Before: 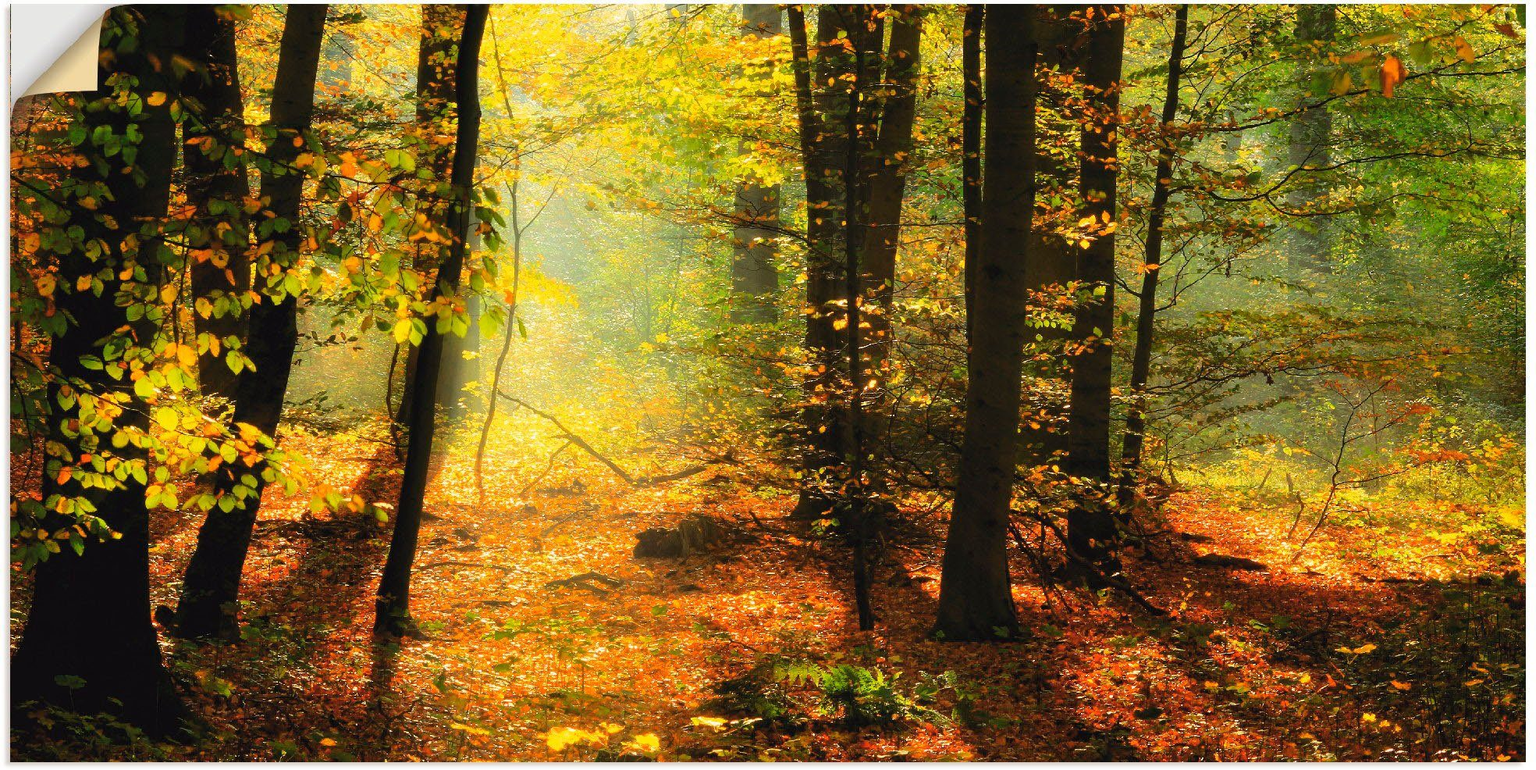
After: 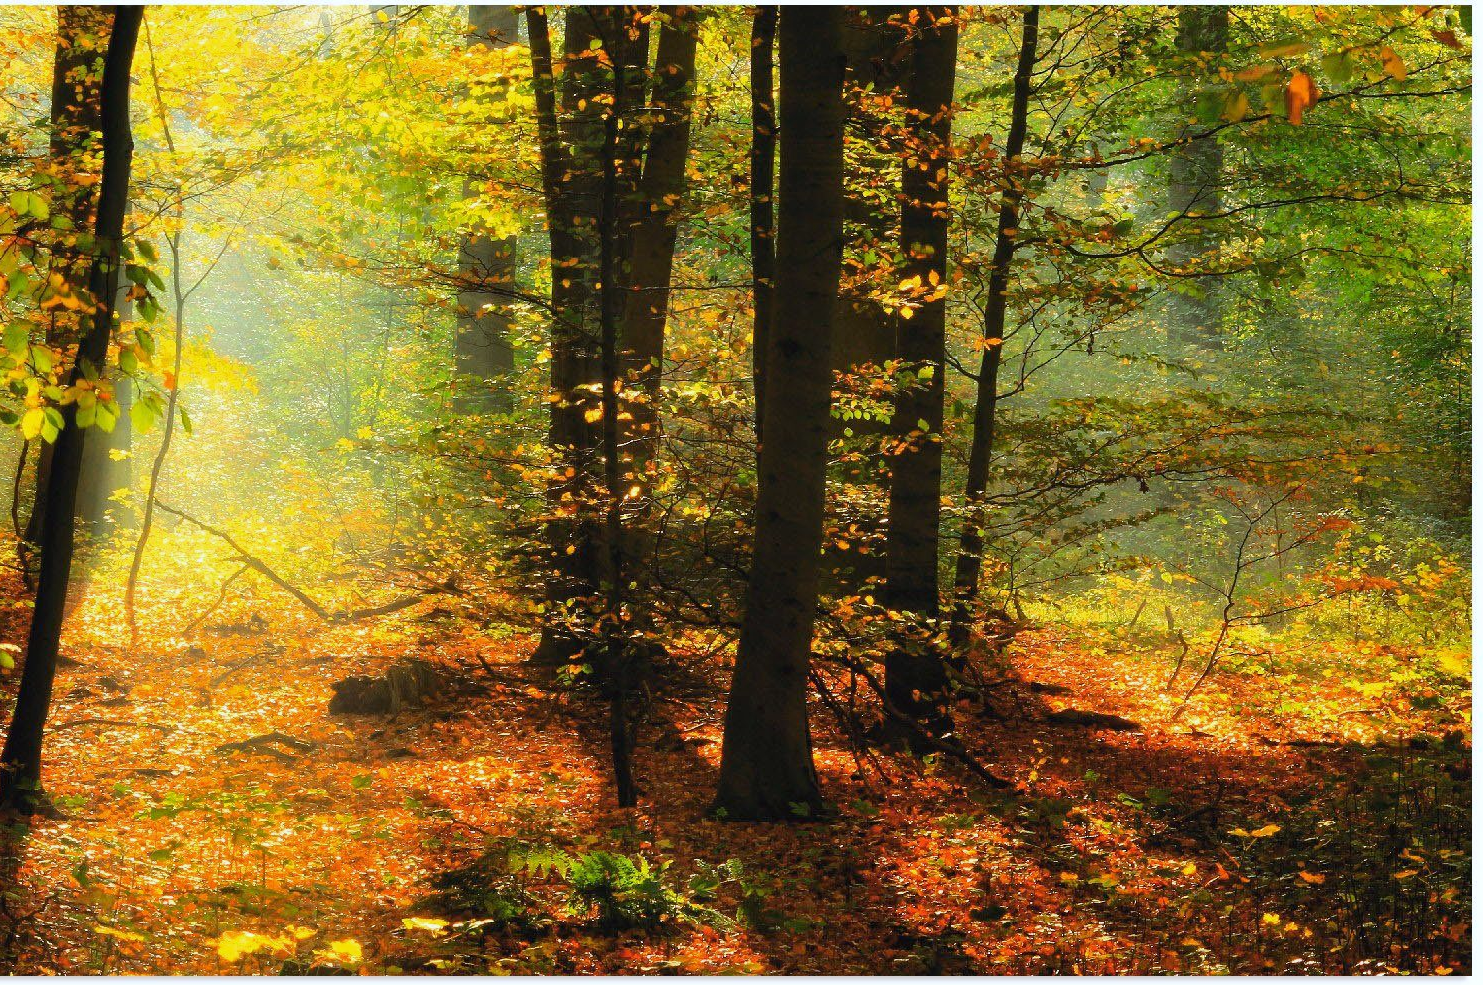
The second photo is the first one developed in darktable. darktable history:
white balance: red 0.967, blue 1.049
crop and rotate: left 24.6%
